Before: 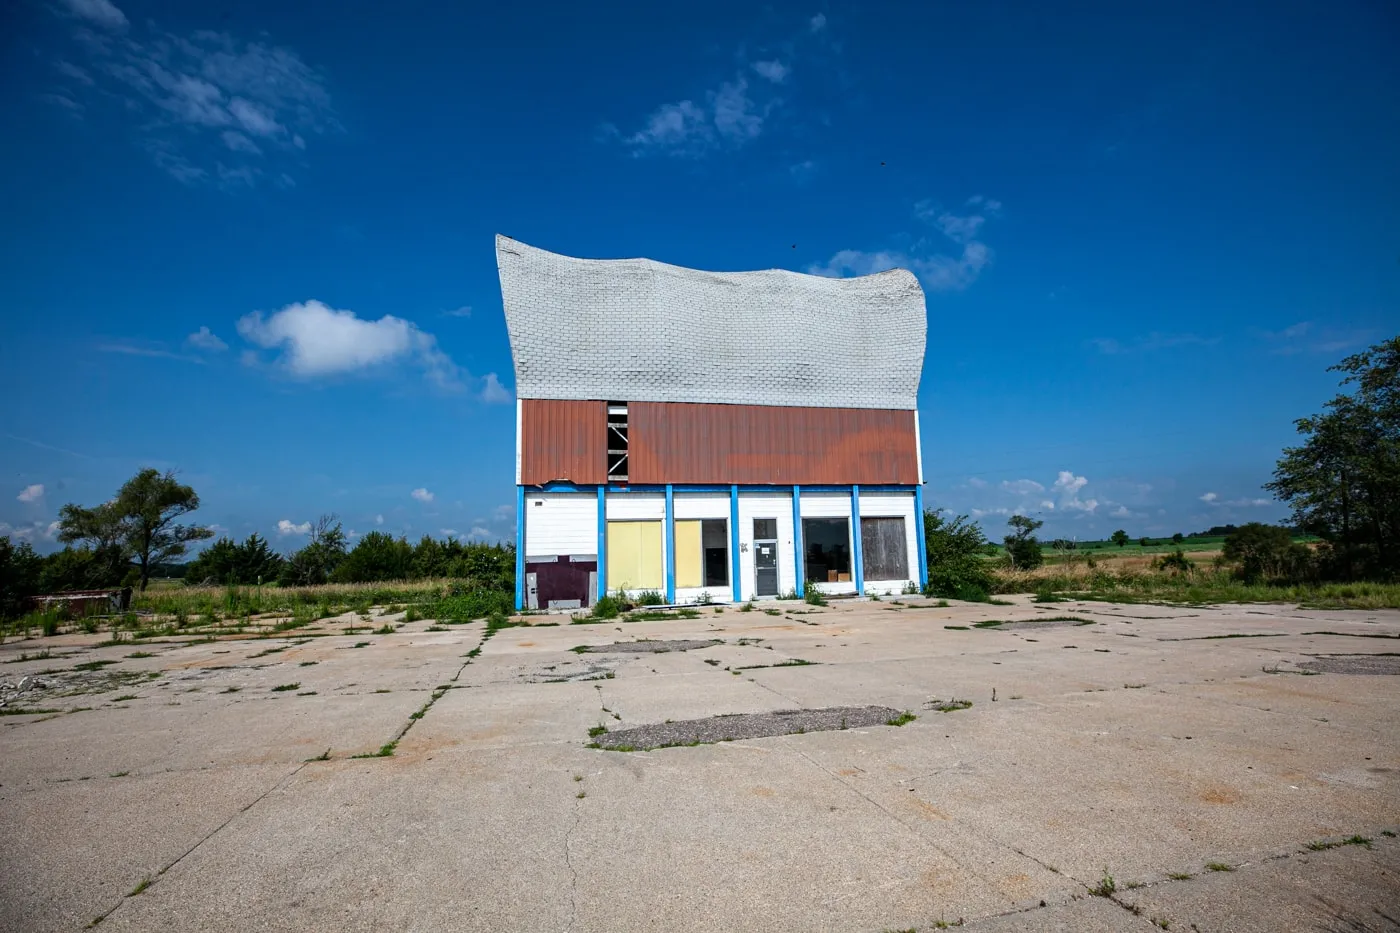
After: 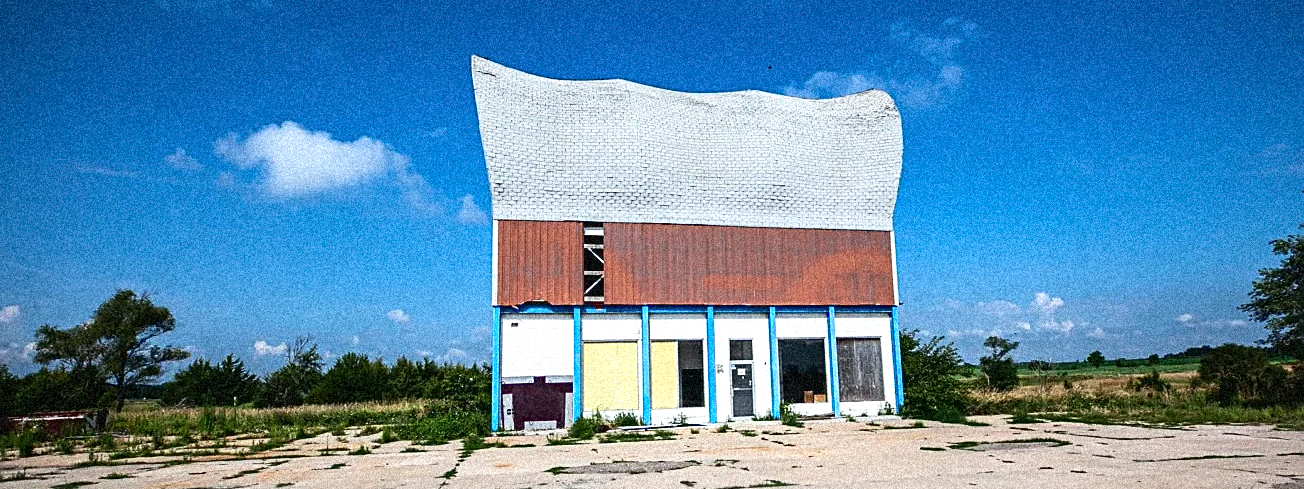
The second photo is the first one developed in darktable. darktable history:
grain: coarseness 46.9 ISO, strength 50.21%, mid-tones bias 0%
local contrast: mode bilateral grid, contrast 15, coarseness 36, detail 105%, midtone range 0.2
sharpen: on, module defaults
tone equalizer: -8 EV -0.417 EV, -7 EV -0.389 EV, -6 EV -0.333 EV, -5 EV -0.222 EV, -3 EV 0.222 EV, -2 EV 0.333 EV, -1 EV 0.389 EV, +0 EV 0.417 EV, edges refinement/feathering 500, mask exposure compensation -1.57 EV, preserve details no
tone curve: curves: ch0 [(0, 0.028) (0.138, 0.156) (0.468, 0.516) (0.754, 0.823) (1, 1)], color space Lab, linked channels, preserve colors none
crop: left 1.744%, top 19.225%, right 5.069%, bottom 28.357%
